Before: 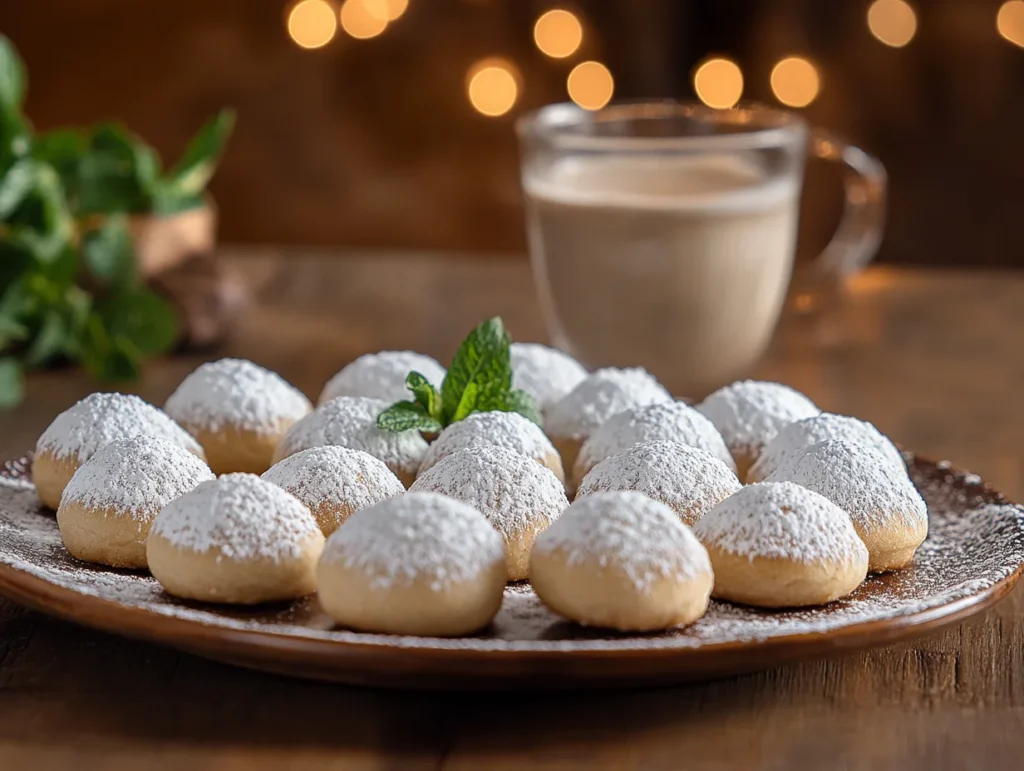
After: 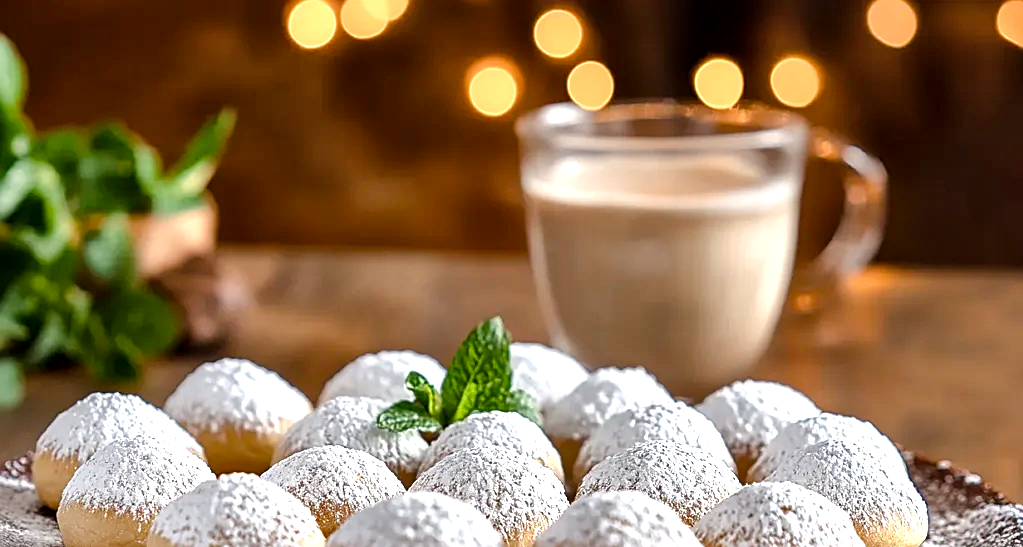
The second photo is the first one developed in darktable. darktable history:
crop: bottom 28.931%
sharpen: on, module defaults
local contrast: mode bilateral grid, contrast 20, coarseness 49, detail 141%, midtone range 0.2
color balance rgb: perceptual saturation grading › global saturation 20%, perceptual saturation grading › highlights -24.999%, perceptual saturation grading › shadows 25.76%, perceptual brilliance grading › mid-tones 9.929%, perceptual brilliance grading › shadows 15.764%
shadows and highlights: highlights color adjustment 41.78%, low approximation 0.01, soften with gaussian
tone equalizer: -8 EV -0.738 EV, -7 EV -0.674 EV, -6 EV -0.597 EV, -5 EV -0.408 EV, -3 EV 0.395 EV, -2 EV 0.6 EV, -1 EV 0.688 EV, +0 EV 0.757 EV
base curve: preserve colors none
